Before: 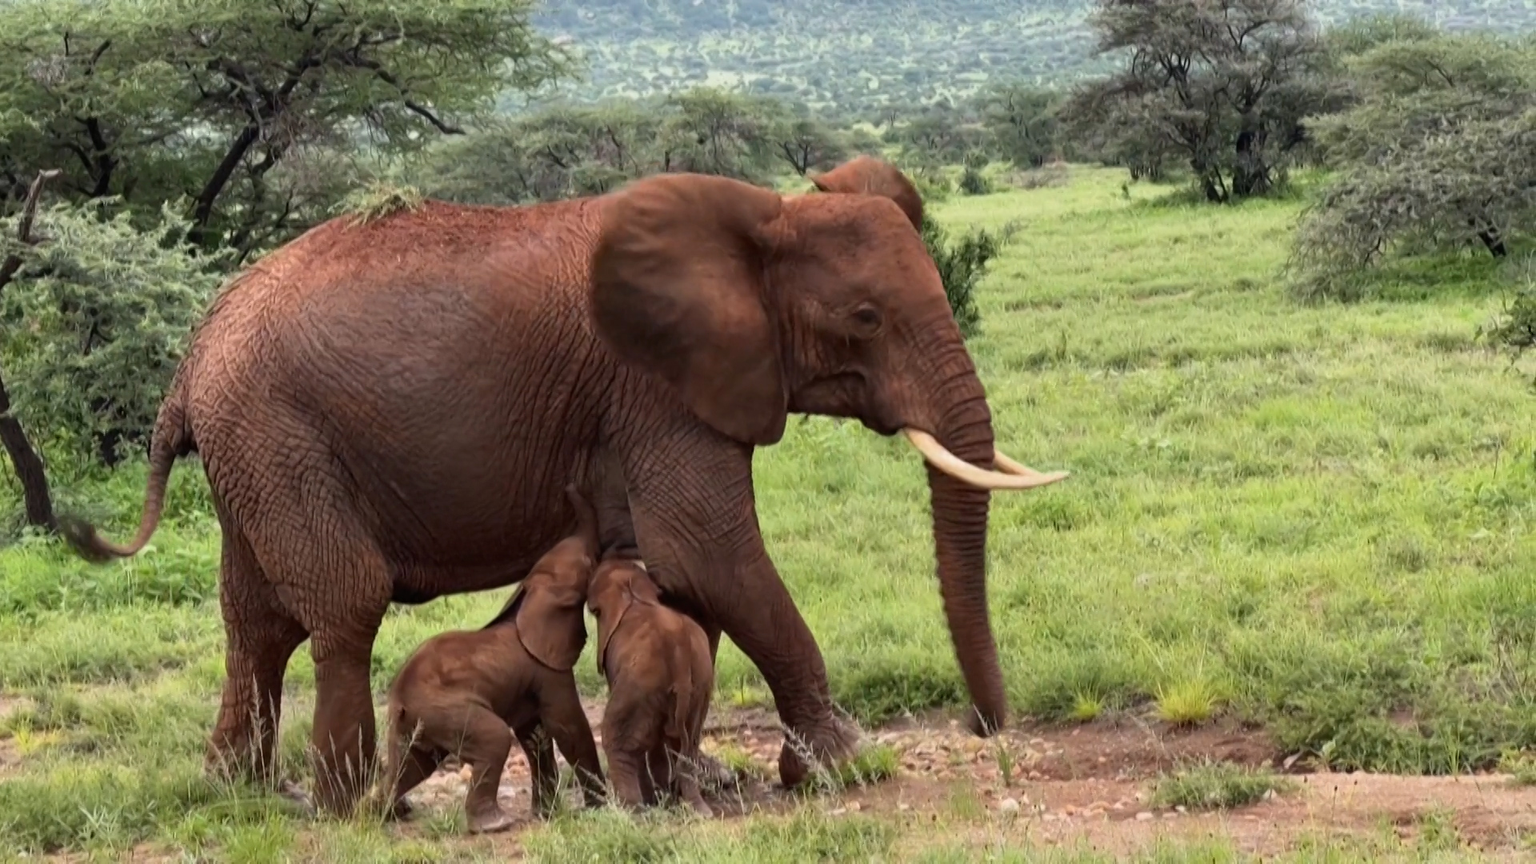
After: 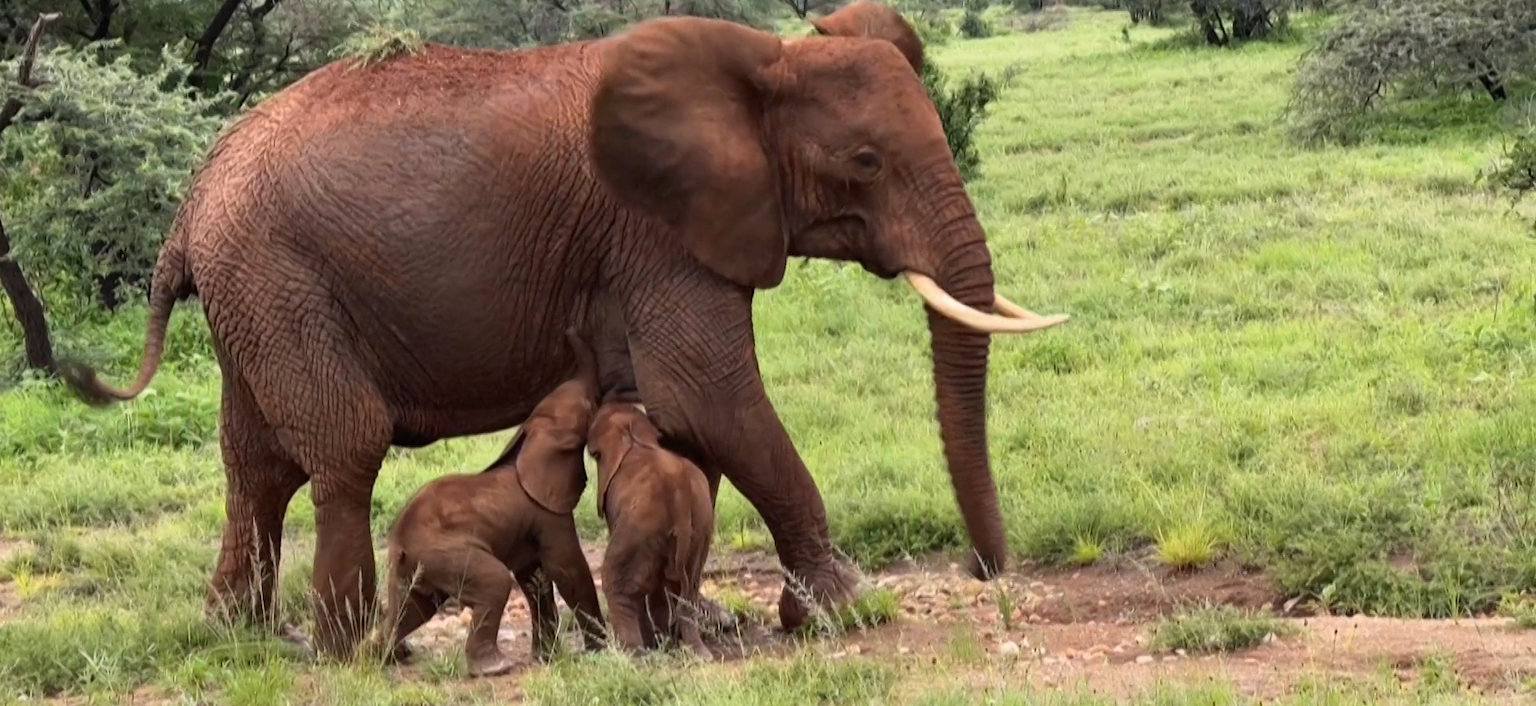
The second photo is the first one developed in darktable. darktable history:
crop and rotate: top 18.171%
color zones: curves: ch0 [(0.068, 0.464) (0.25, 0.5) (0.48, 0.508) (0.75, 0.536) (0.886, 0.476) (0.967, 0.456)]; ch1 [(0.066, 0.456) (0.25, 0.5) (0.616, 0.508) (0.746, 0.56) (0.934, 0.444)], mix -95.72%
exposure: exposure 0.168 EV, compensate highlight preservation false
